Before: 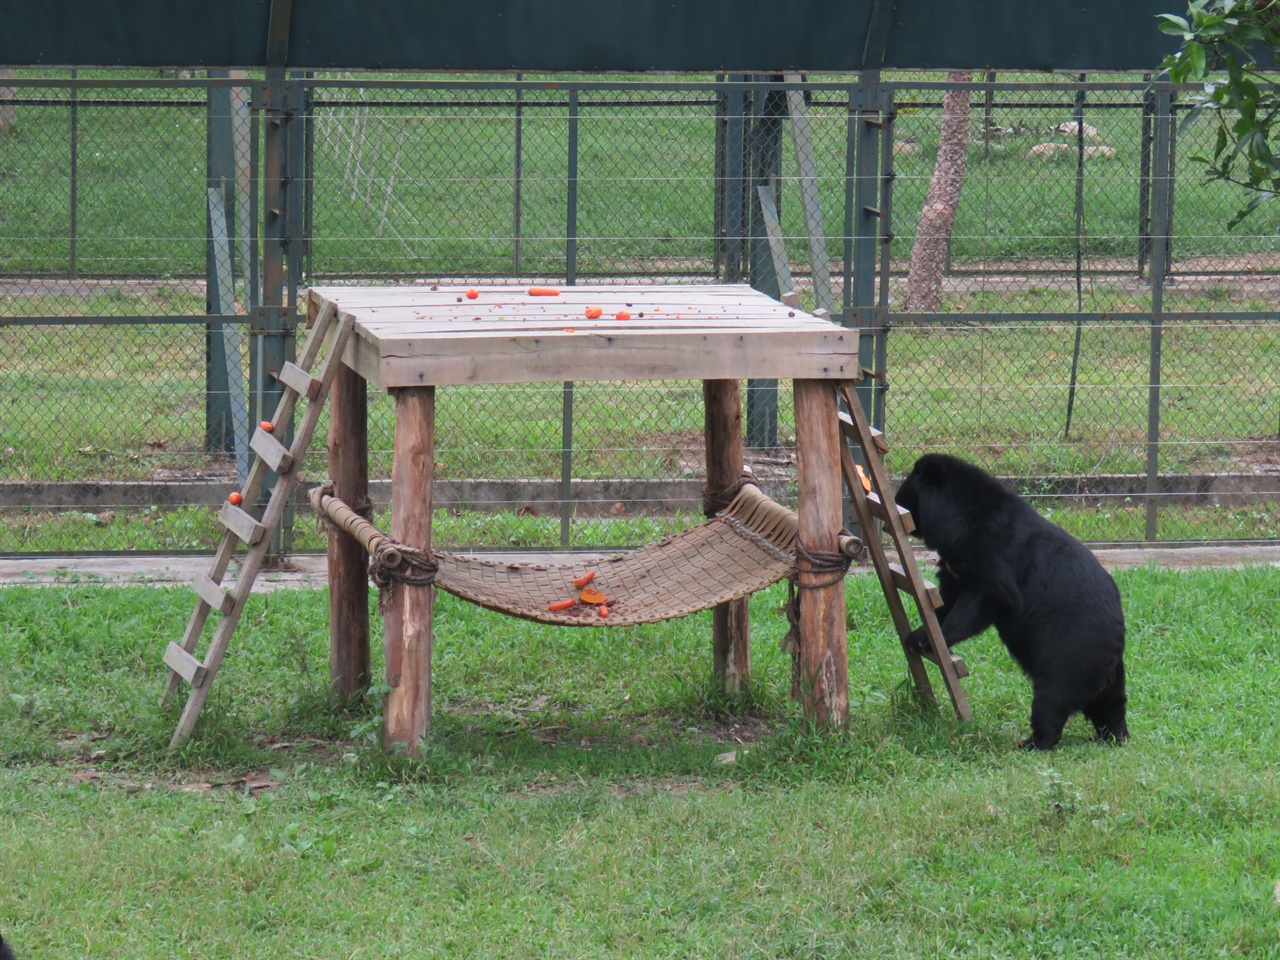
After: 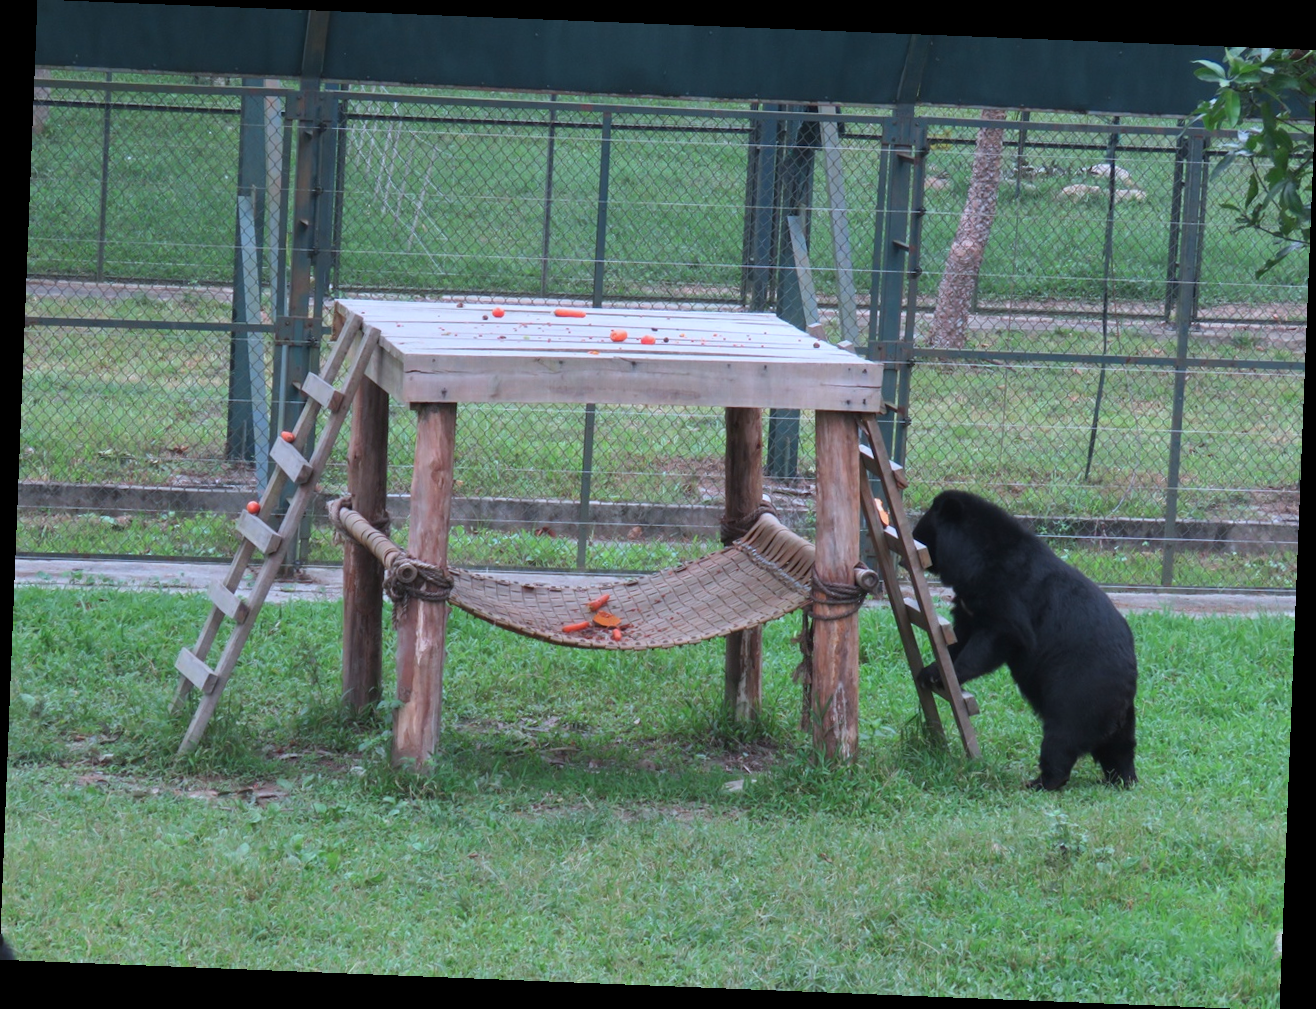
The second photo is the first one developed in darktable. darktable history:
rotate and perspective: rotation 2.27°, automatic cropping off
color correction: highlights a* -2.24, highlights b* -18.1
